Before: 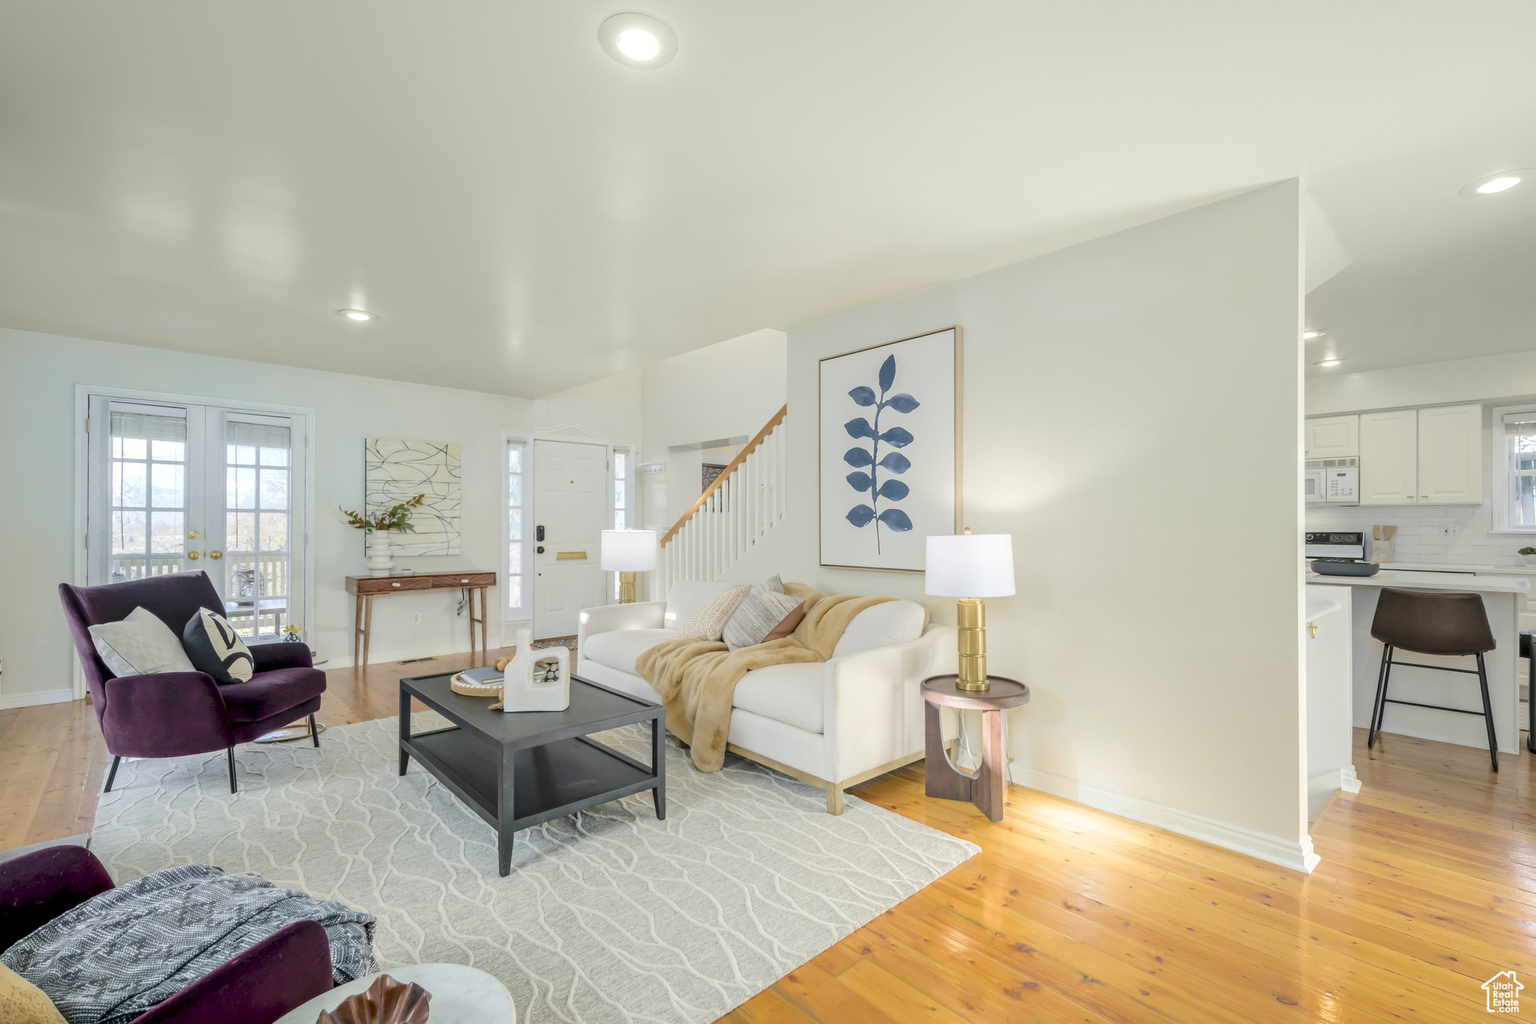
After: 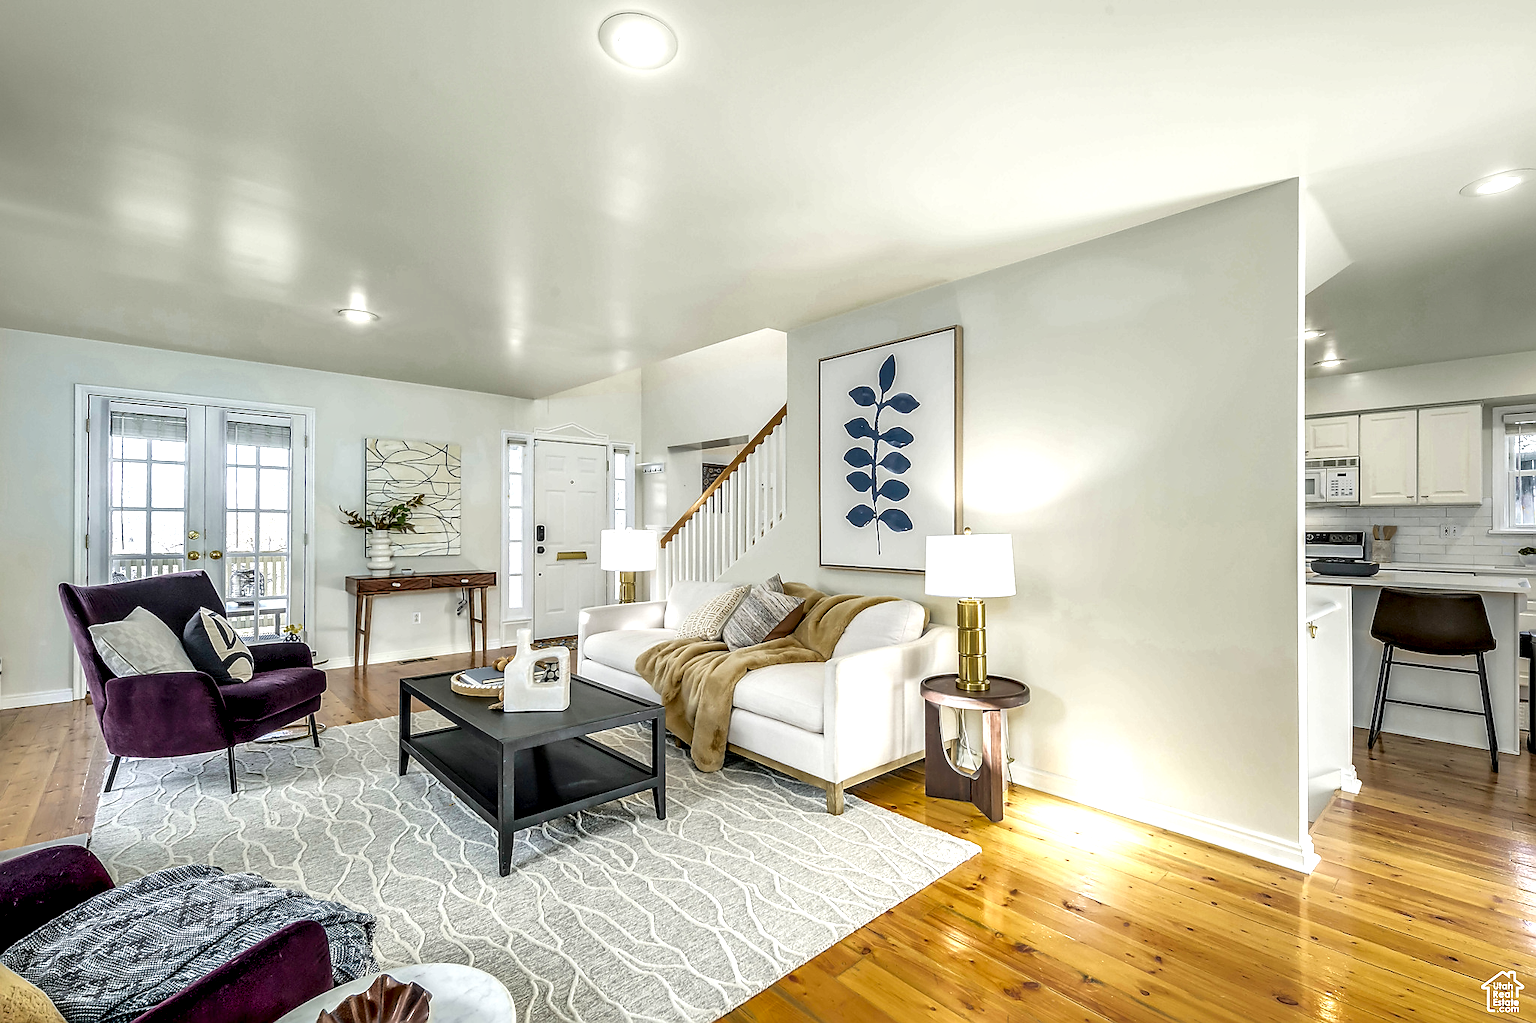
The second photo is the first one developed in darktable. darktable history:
sharpen: radius 1.374, amount 1.244, threshold 0.655
shadows and highlights: on, module defaults
local contrast: detail 204%
base curve: curves: ch0 [(0, 0) (0.688, 0.865) (1, 1)], preserve colors none
